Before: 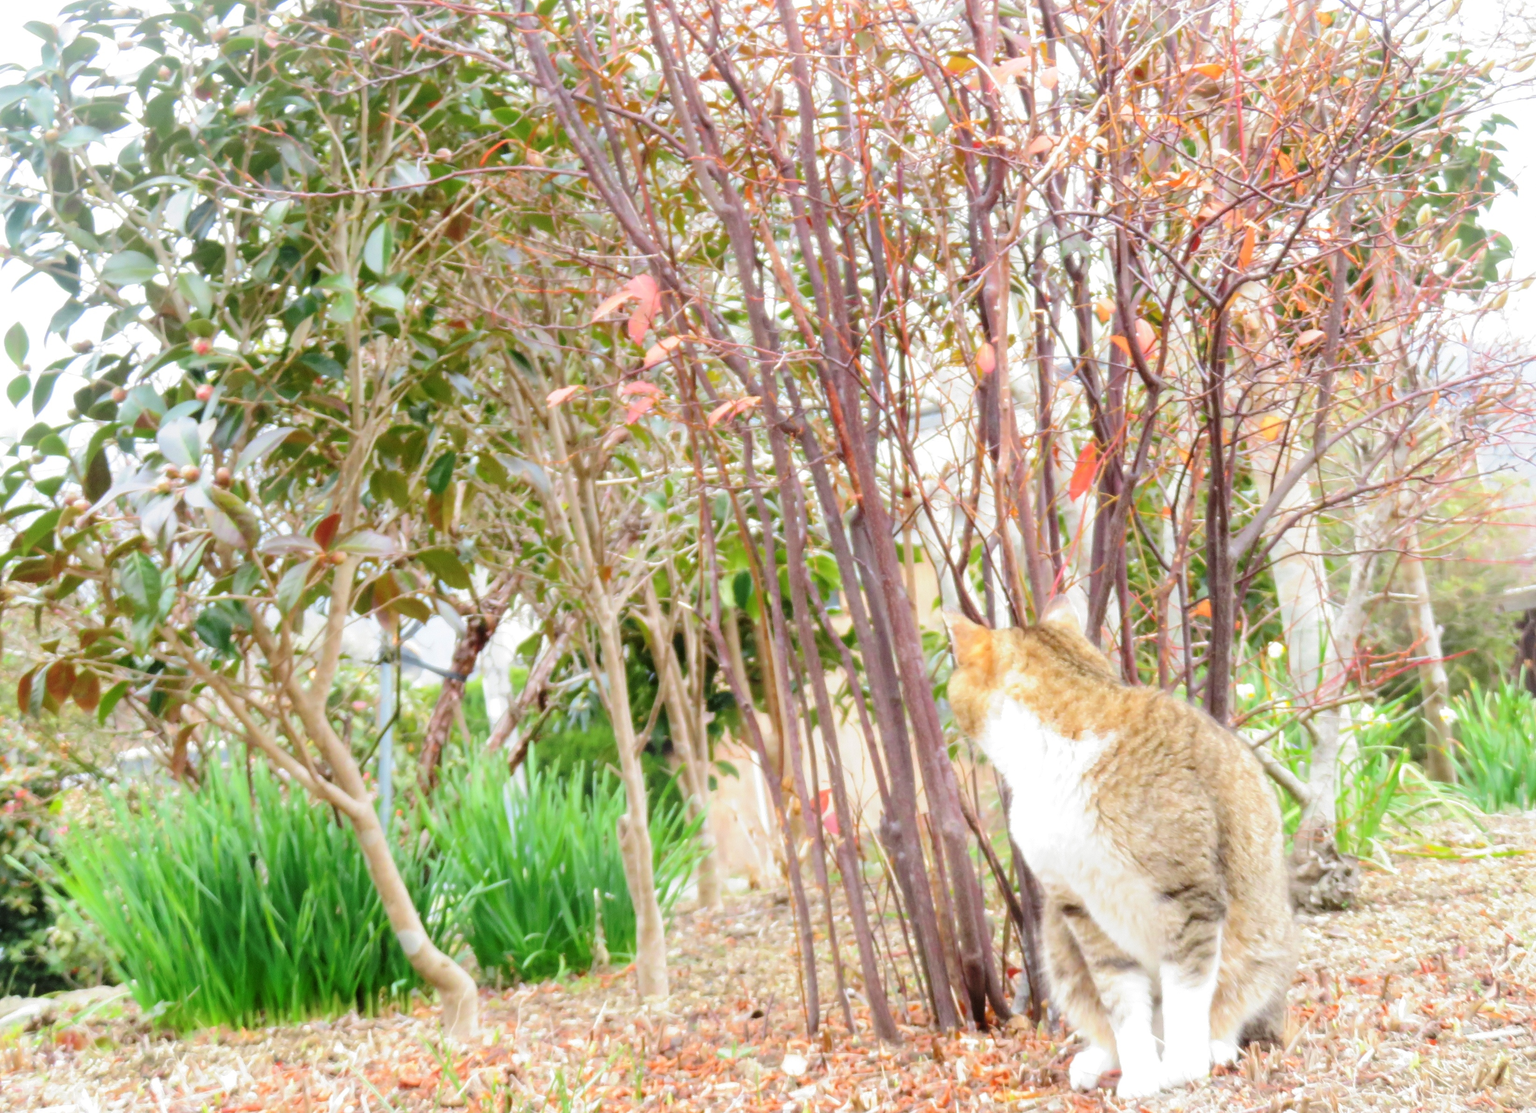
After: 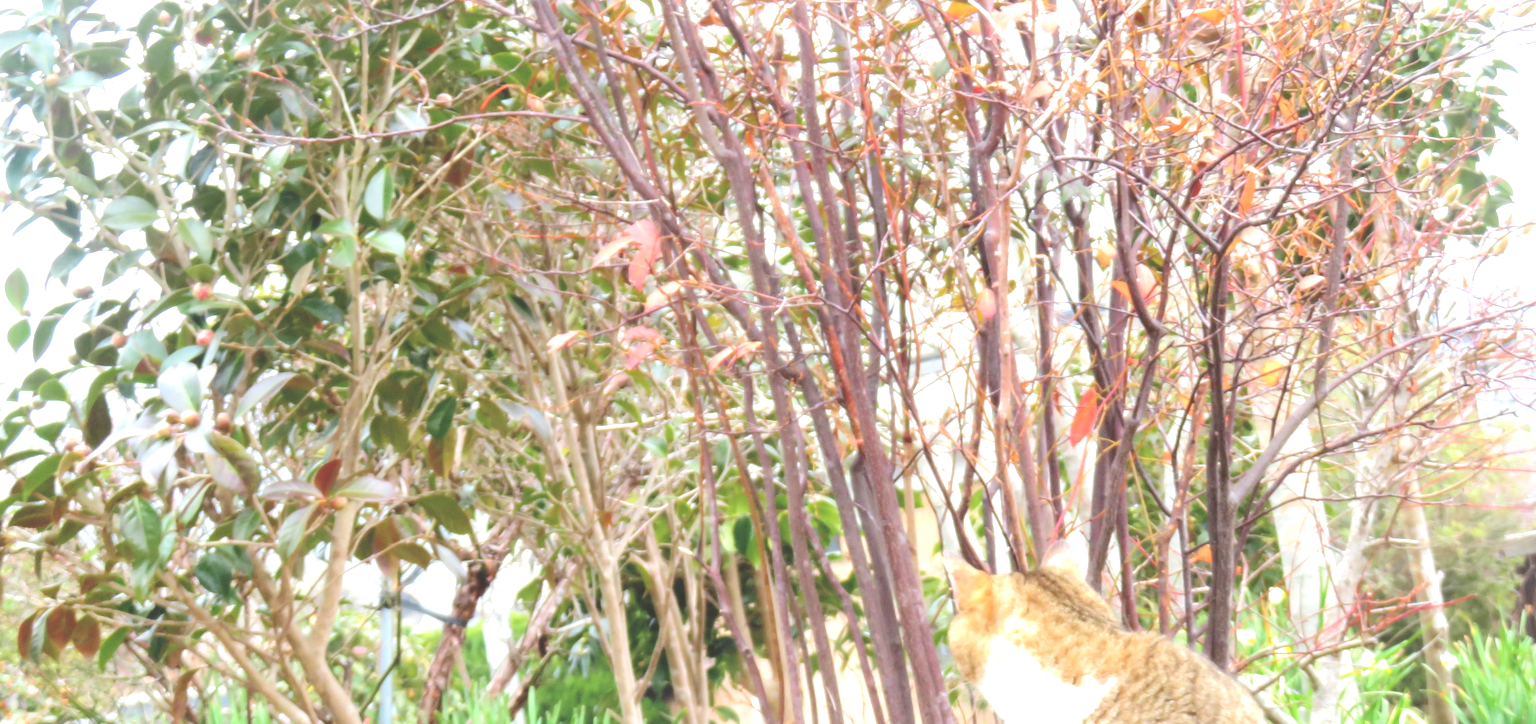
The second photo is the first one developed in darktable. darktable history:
exposure: black level correction -0.039, exposure 0.06 EV, compensate exposure bias true, compensate highlight preservation false
levels: levels [0.062, 0.494, 0.925]
crop and rotate: top 4.951%, bottom 29.964%
